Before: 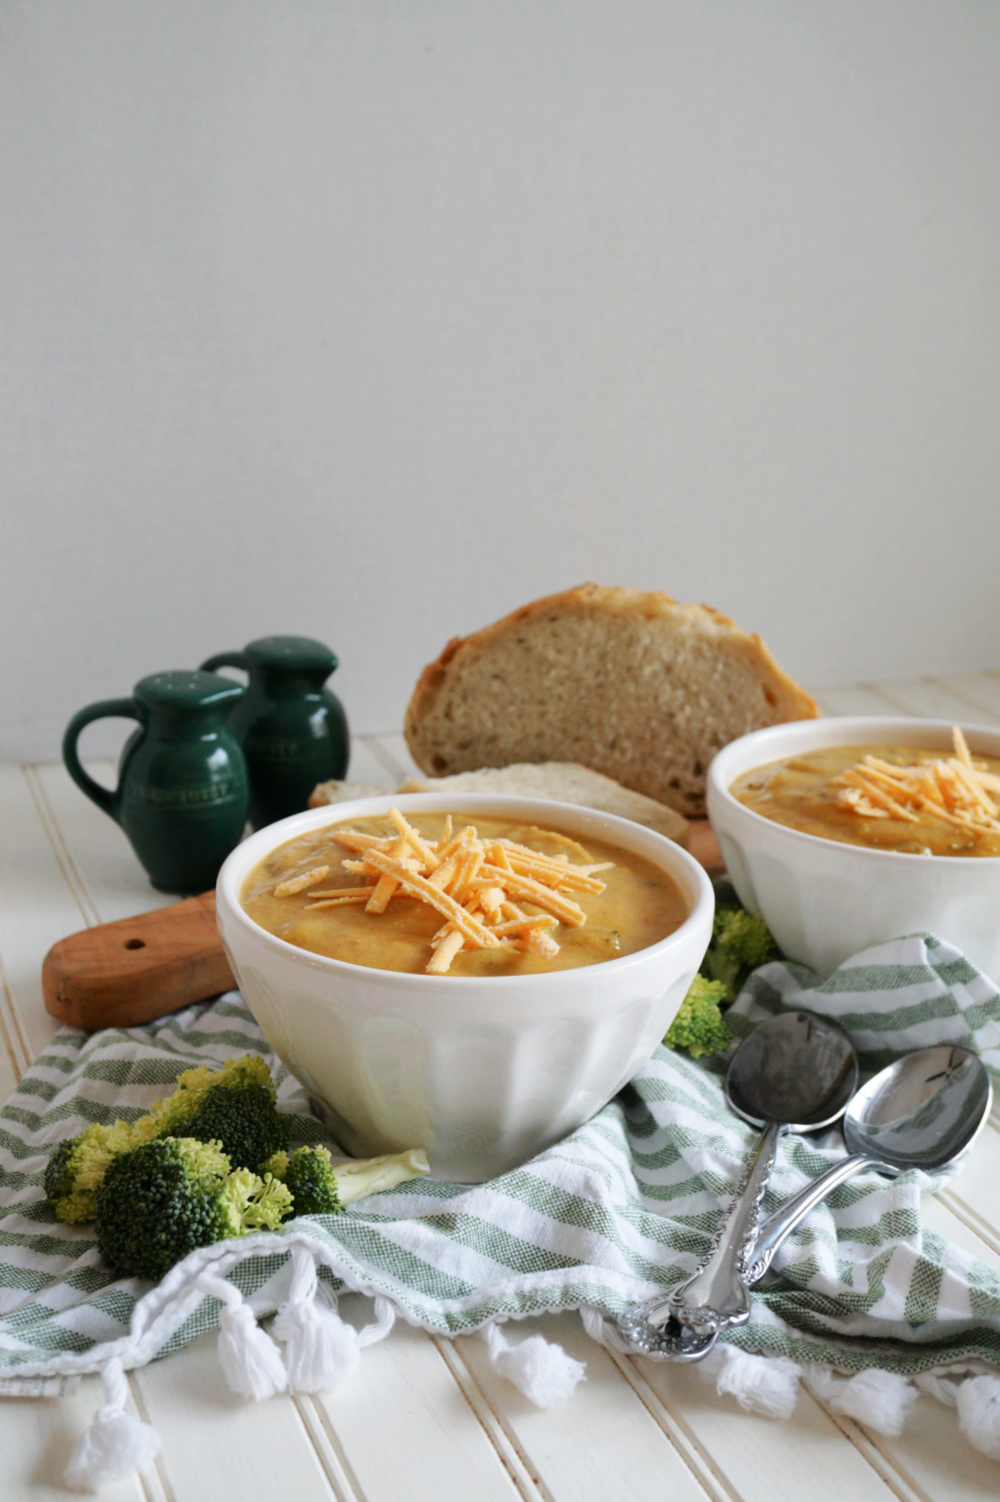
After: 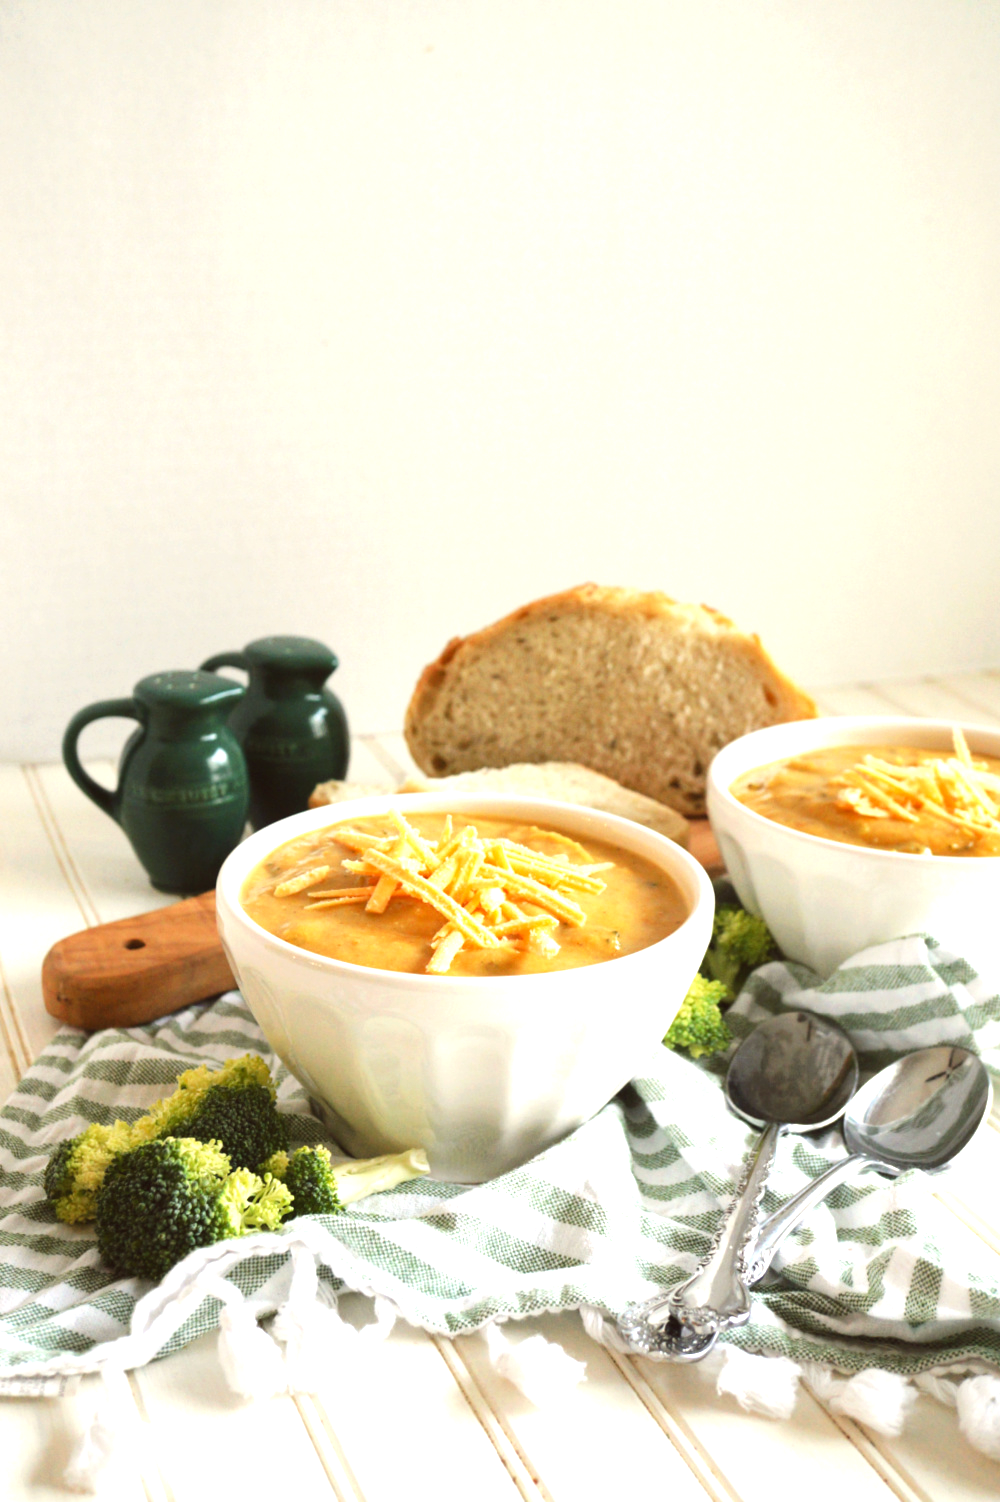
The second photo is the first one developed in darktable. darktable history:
exposure: black level correction 0, exposure 1.2 EV, compensate highlight preservation false
color balance: lift [1.005, 1.002, 0.998, 0.998], gamma [1, 1.021, 1.02, 0.979], gain [0.923, 1.066, 1.056, 0.934]
